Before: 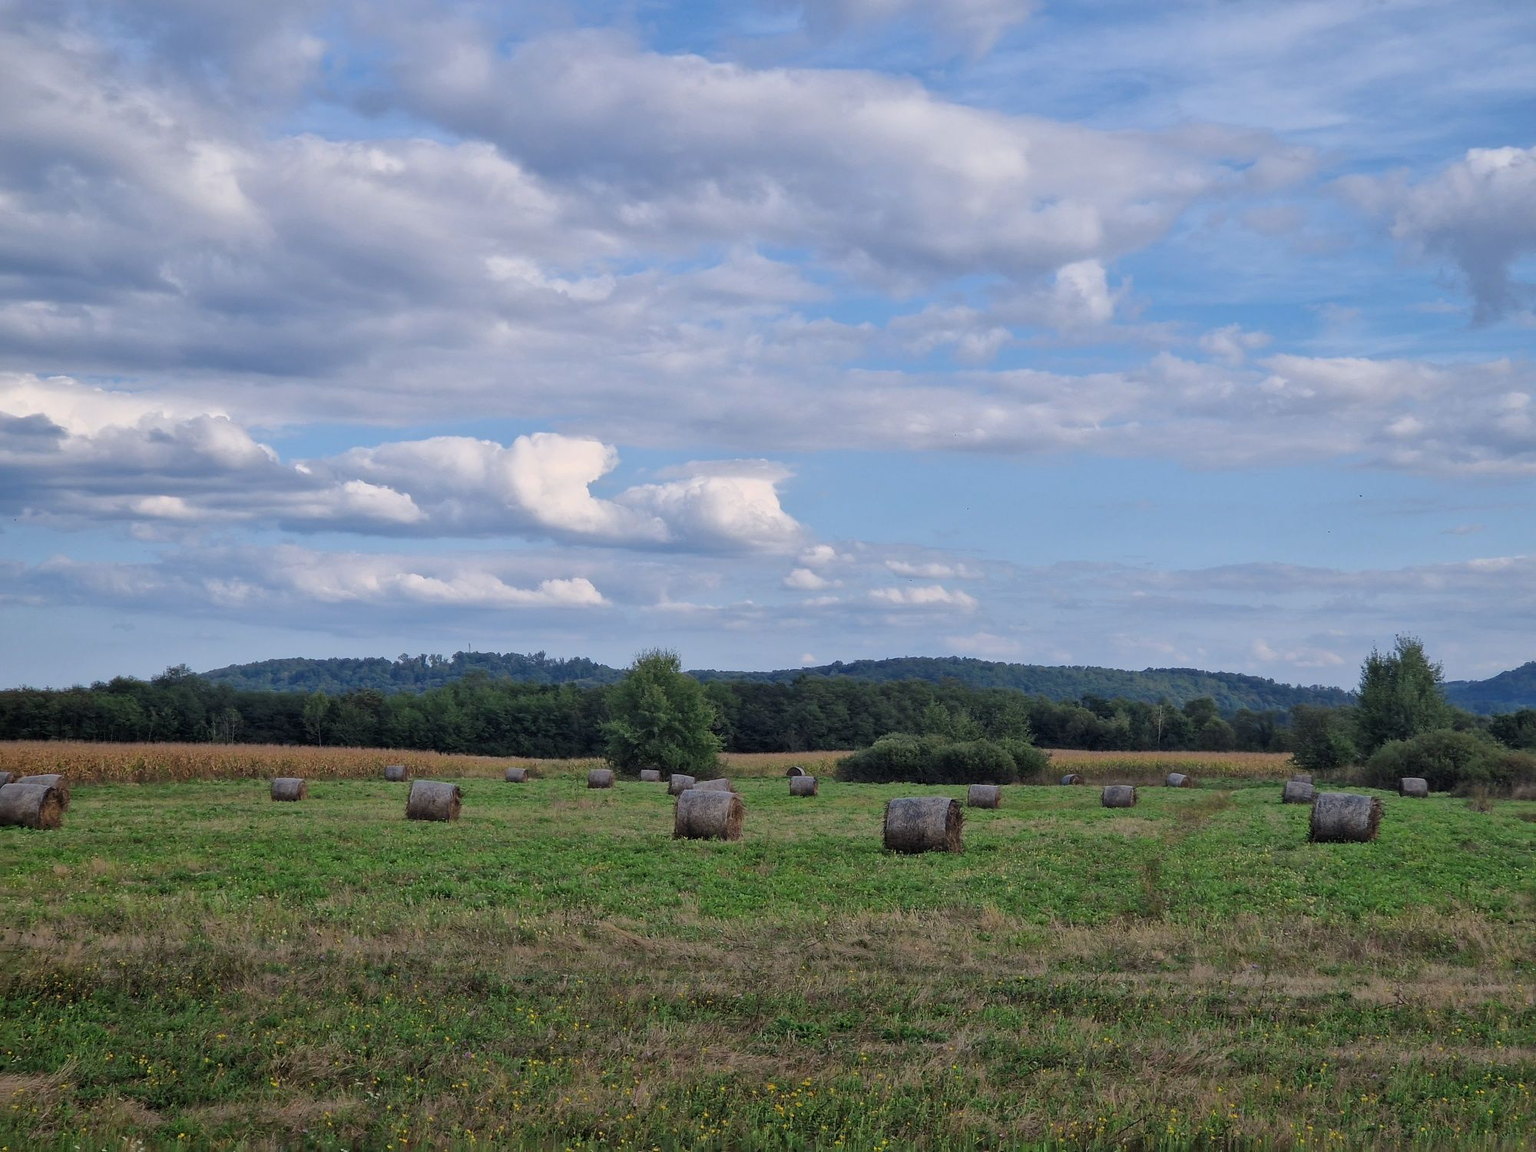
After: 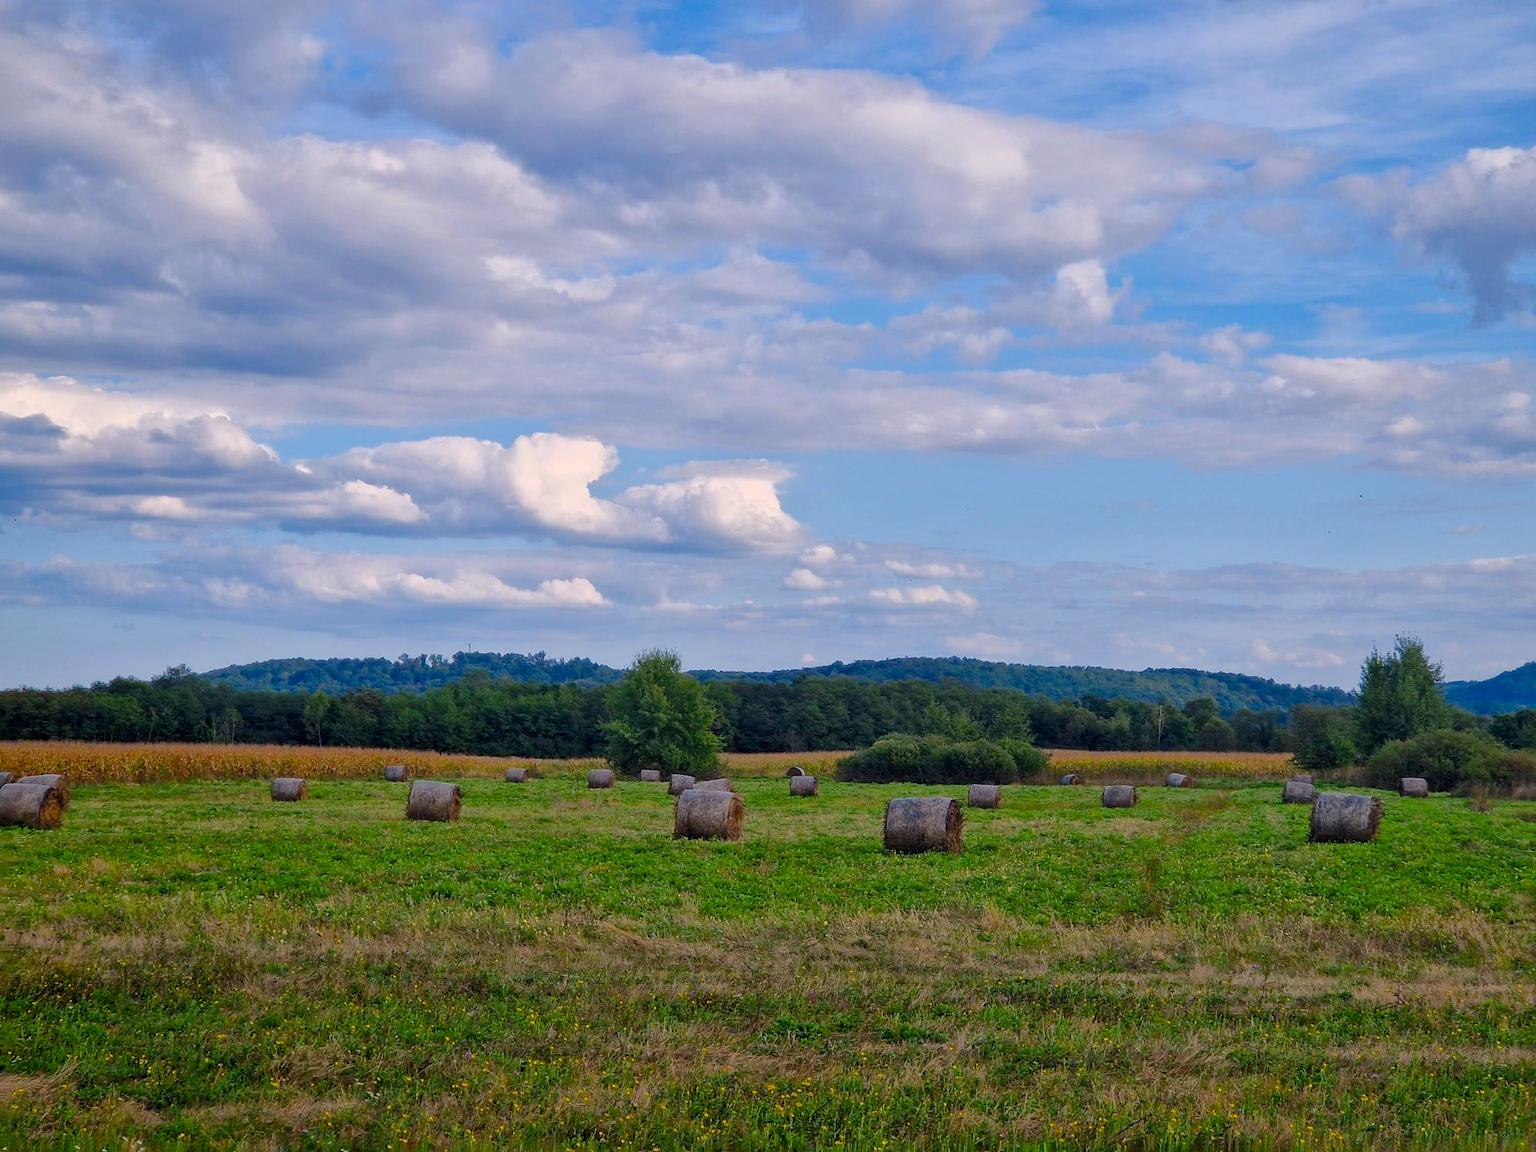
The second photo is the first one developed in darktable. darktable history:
local contrast: highlights 105%, shadows 101%, detail 119%, midtone range 0.2
color balance rgb: highlights gain › chroma 1.375%, highlights gain › hue 50.39°, linear chroma grading › global chroma 15.4%, perceptual saturation grading › global saturation 45.262%, perceptual saturation grading › highlights -50.148%, perceptual saturation grading › shadows 30.155%, global vibrance 9.171%
